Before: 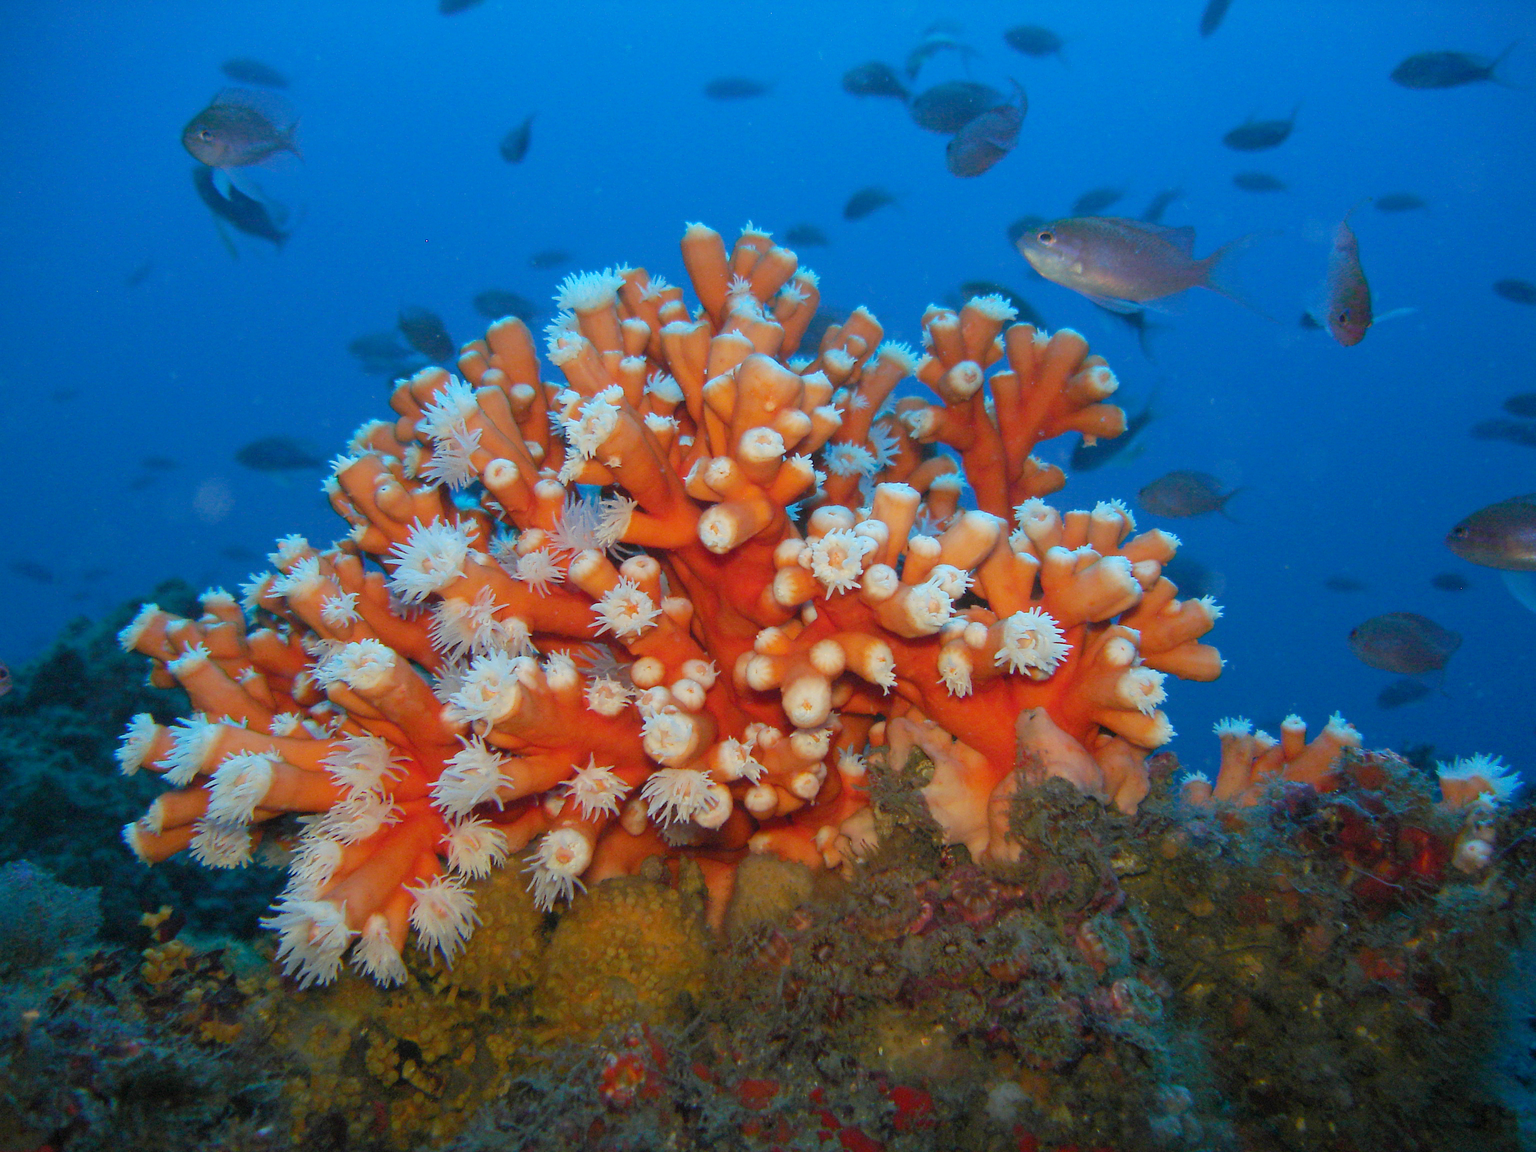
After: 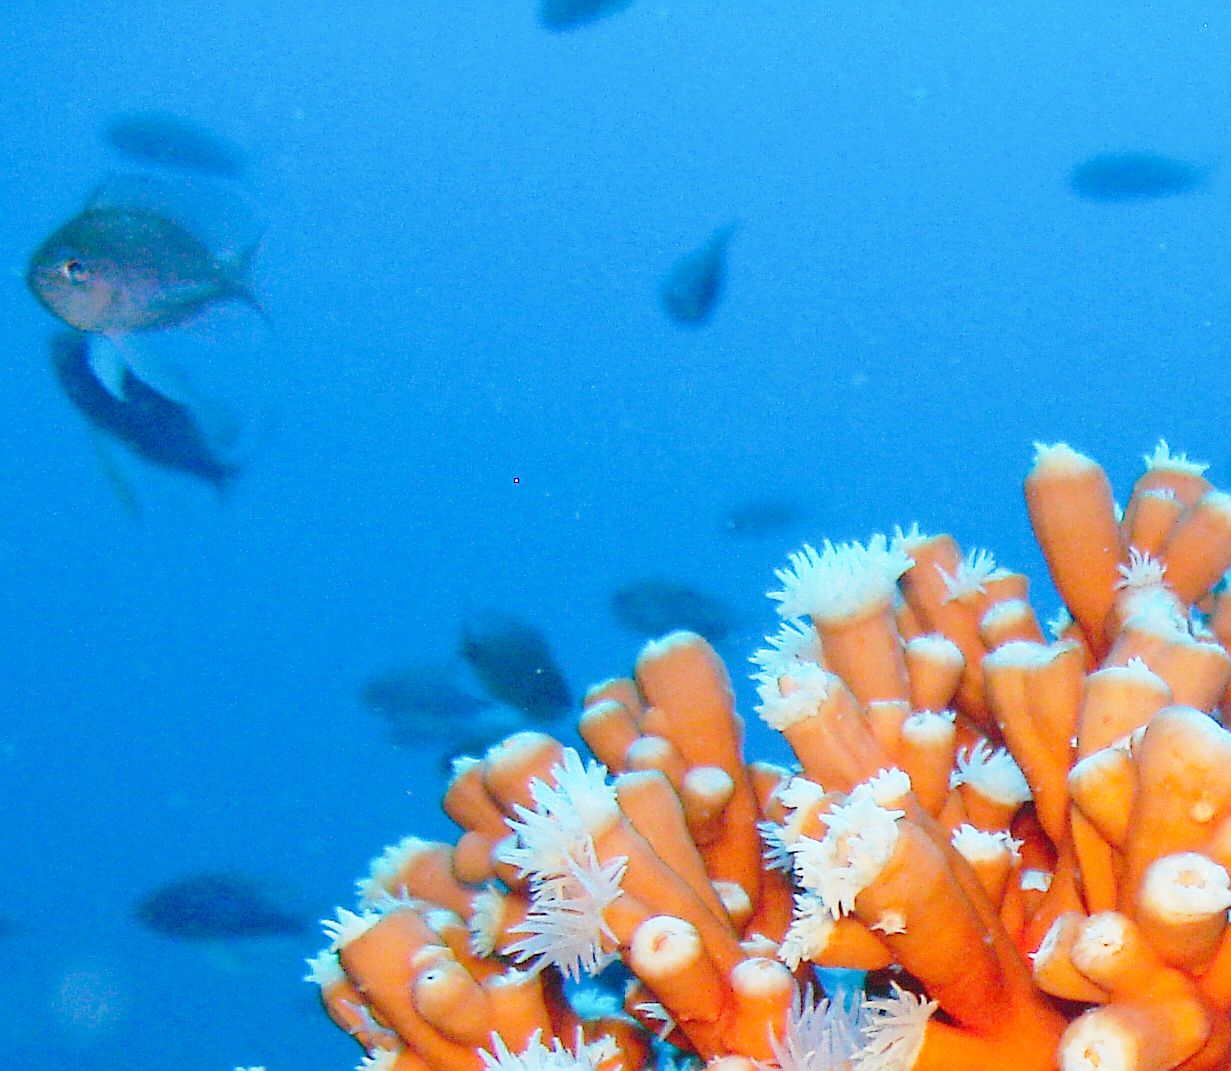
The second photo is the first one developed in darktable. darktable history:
tone equalizer: on, module defaults
sharpen: on, module defaults
base curve: curves: ch0 [(0, 0) (0.028, 0.03) (0.121, 0.232) (0.46, 0.748) (0.859, 0.968) (1, 1)], preserve colors none
color correction: highlights b* -0.04
crop and rotate: left 10.98%, top 0.076%, right 48.925%, bottom 53.432%
